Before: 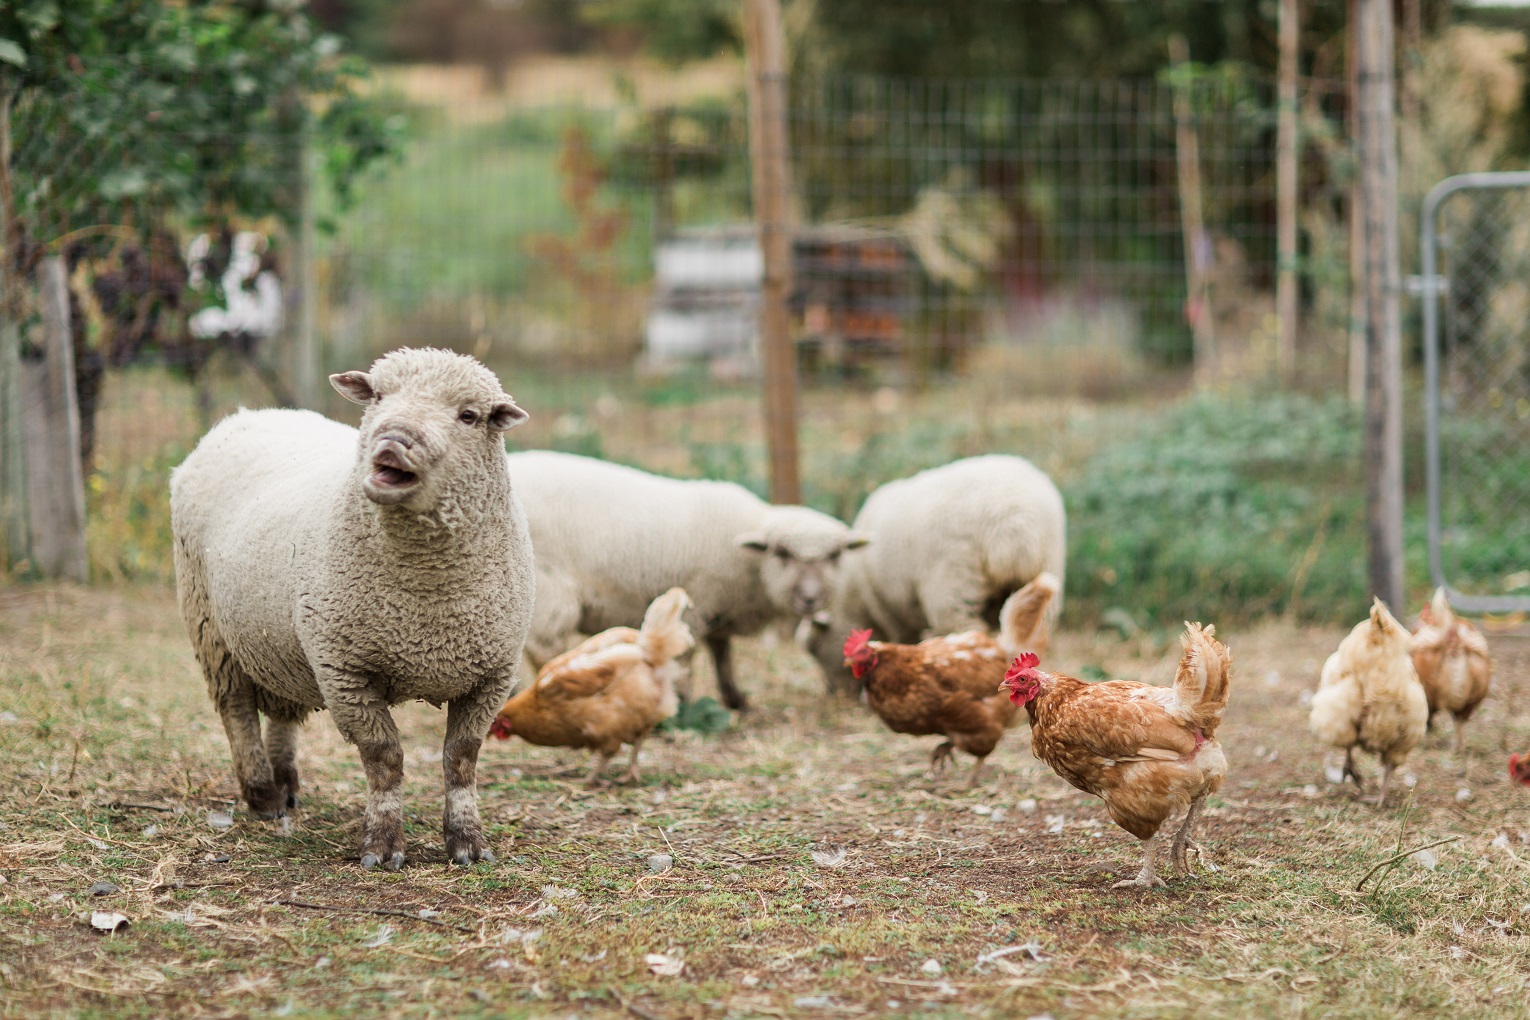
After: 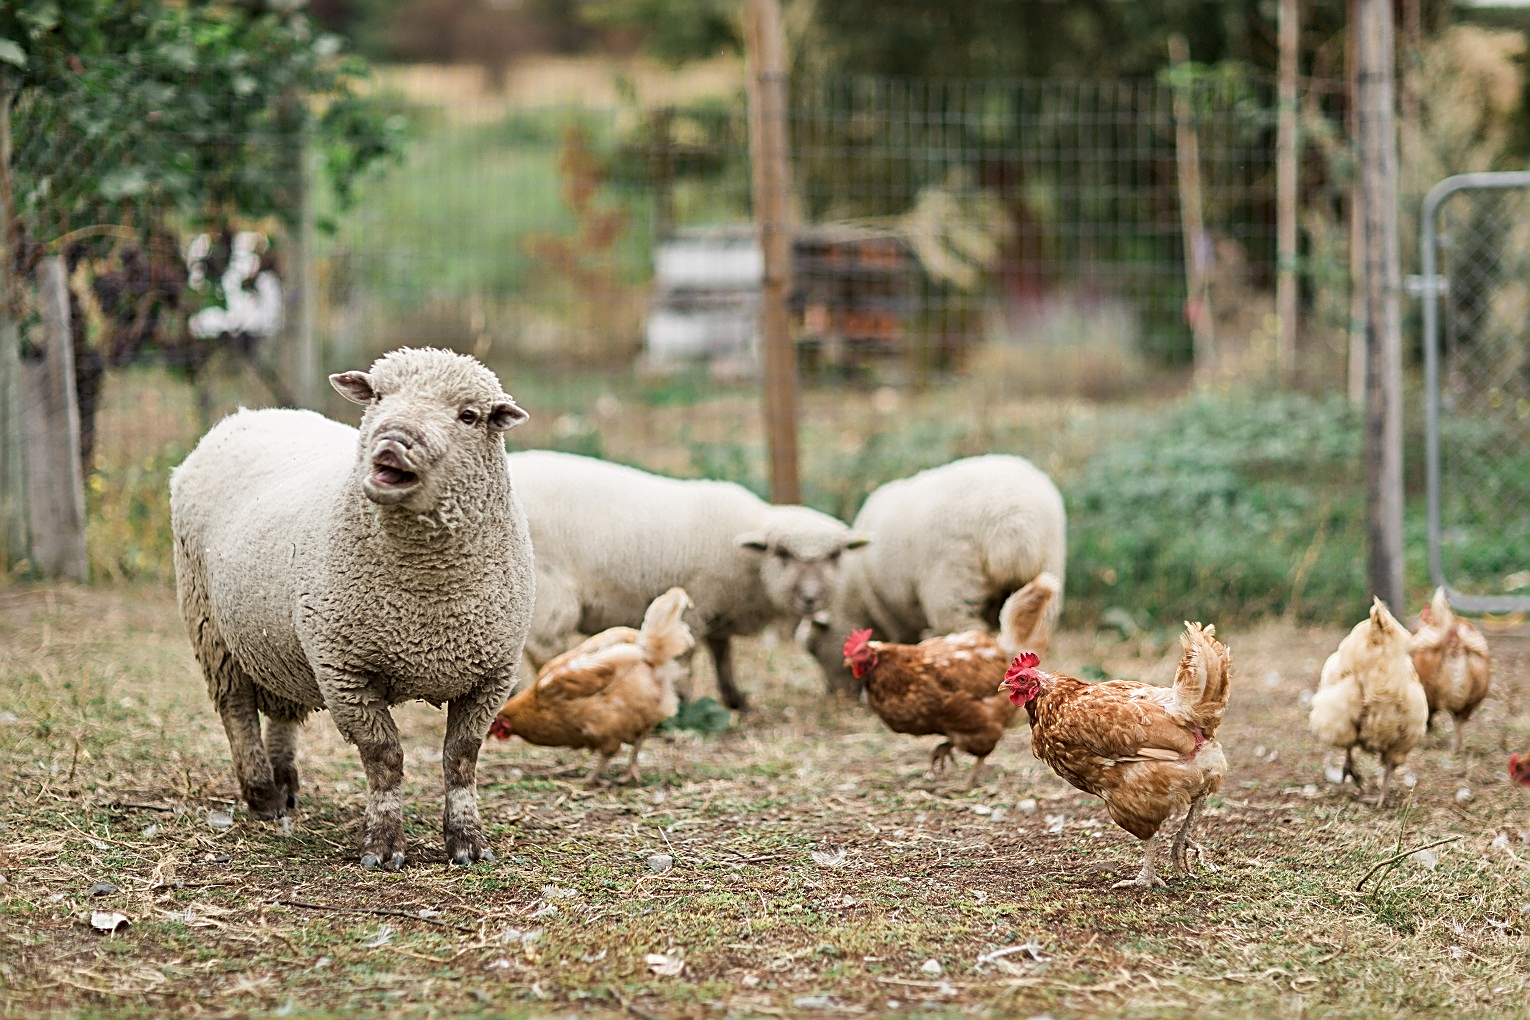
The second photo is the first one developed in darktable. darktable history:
local contrast: mode bilateral grid, contrast 20, coarseness 51, detail 119%, midtone range 0.2
sharpen: radius 2.606, amount 0.681
